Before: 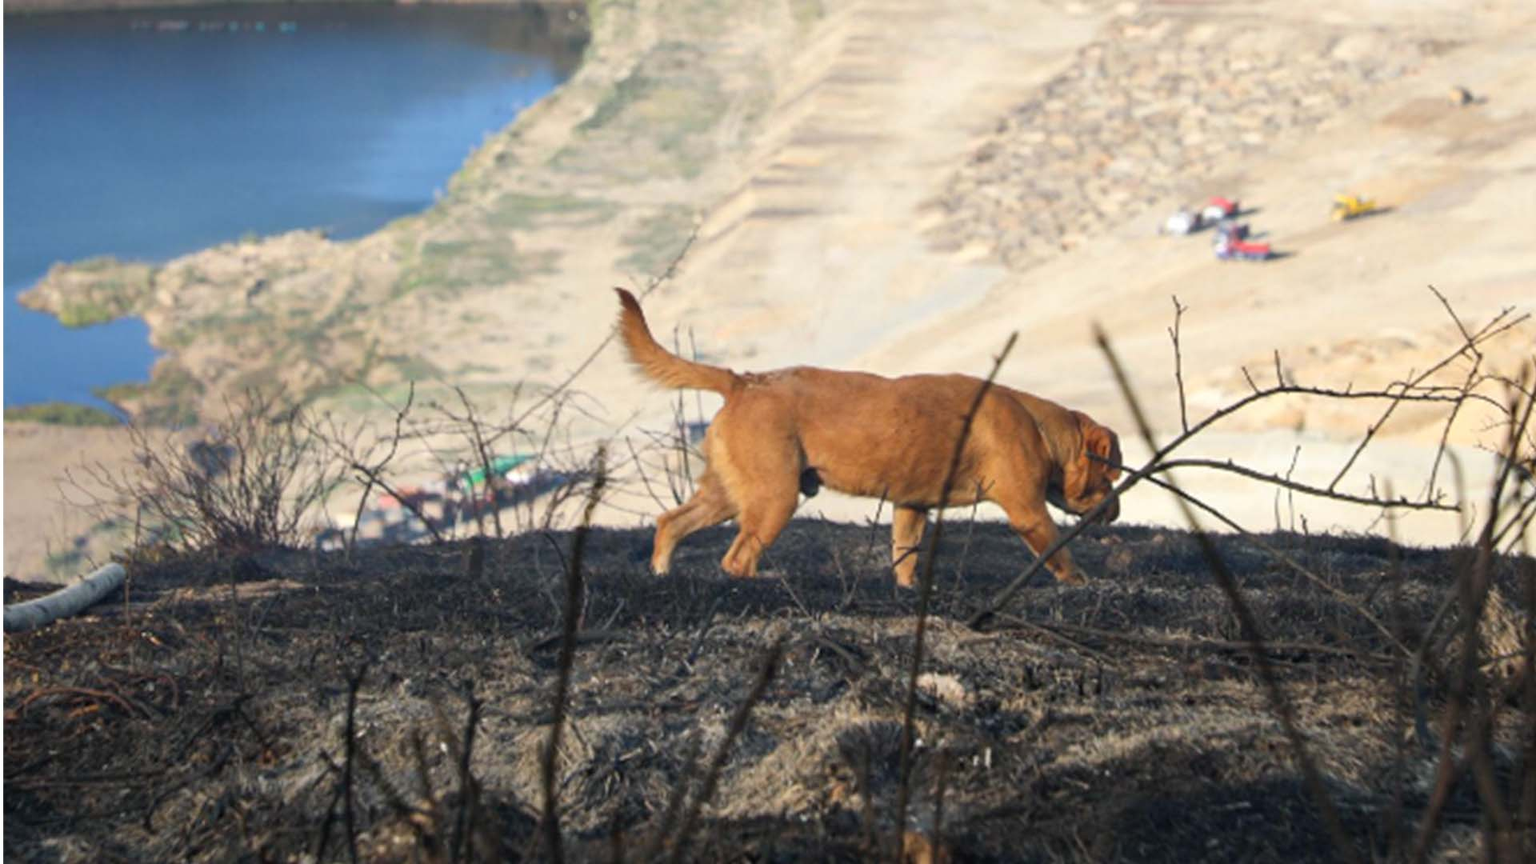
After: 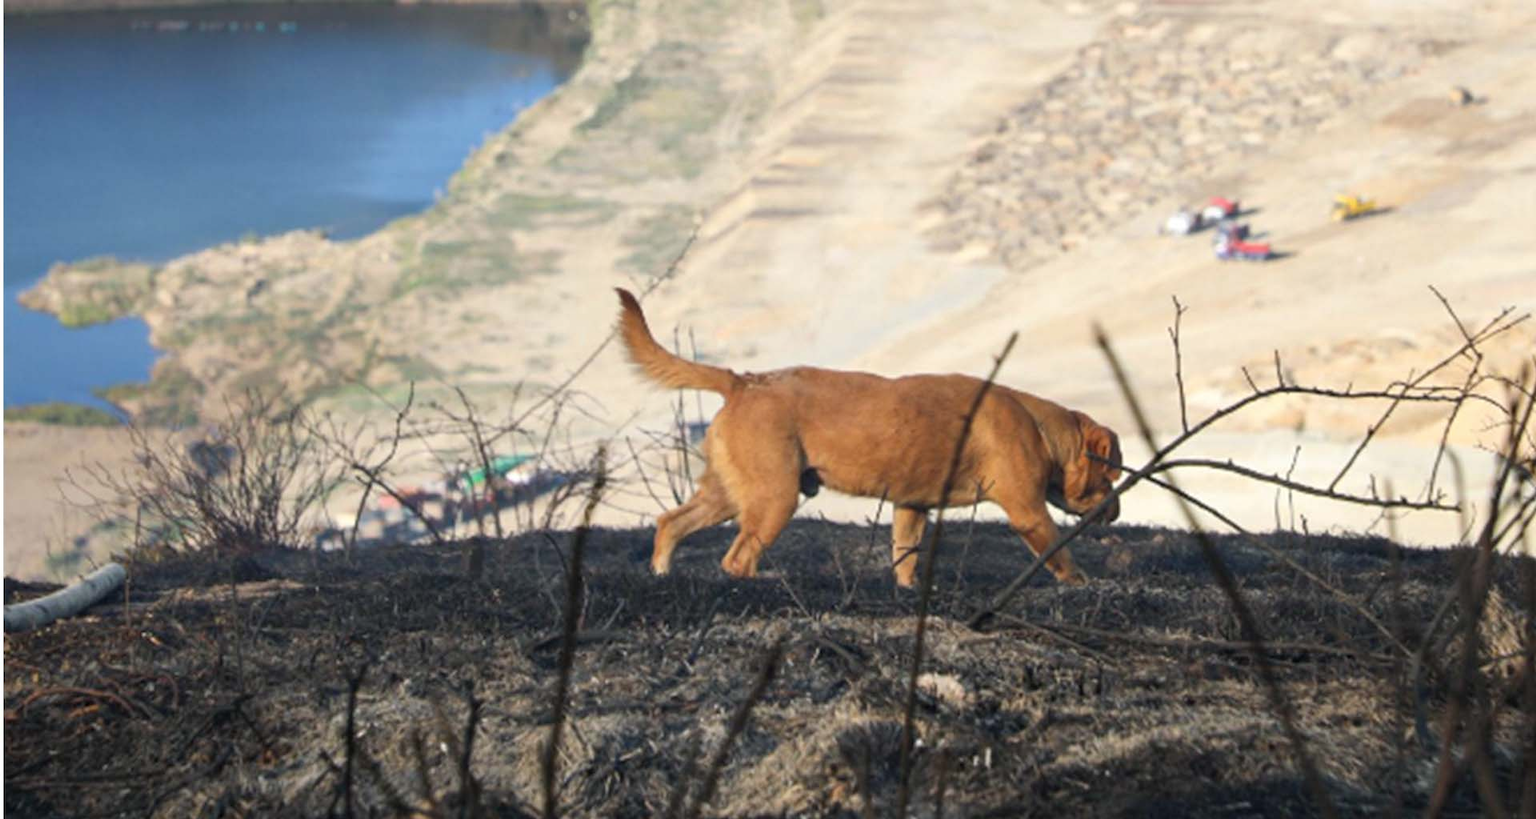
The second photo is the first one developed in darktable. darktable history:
contrast brightness saturation: saturation -0.05
crop and rotate: top 0%, bottom 5.097%
